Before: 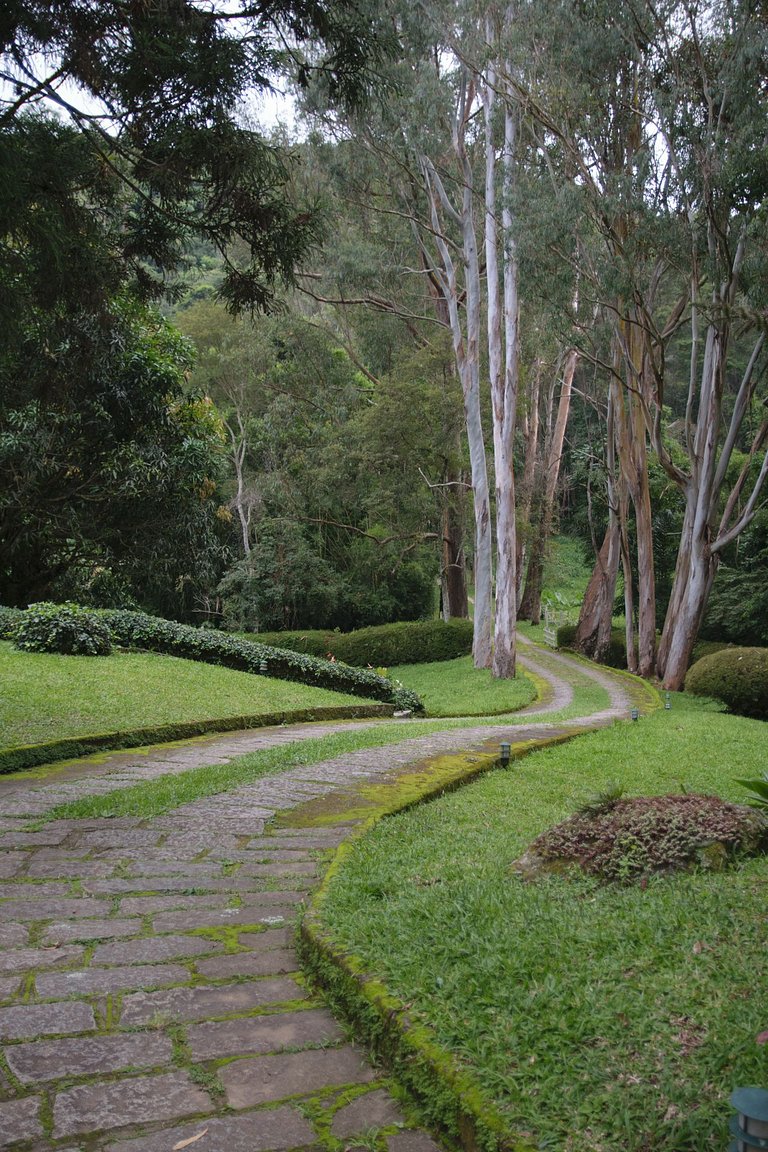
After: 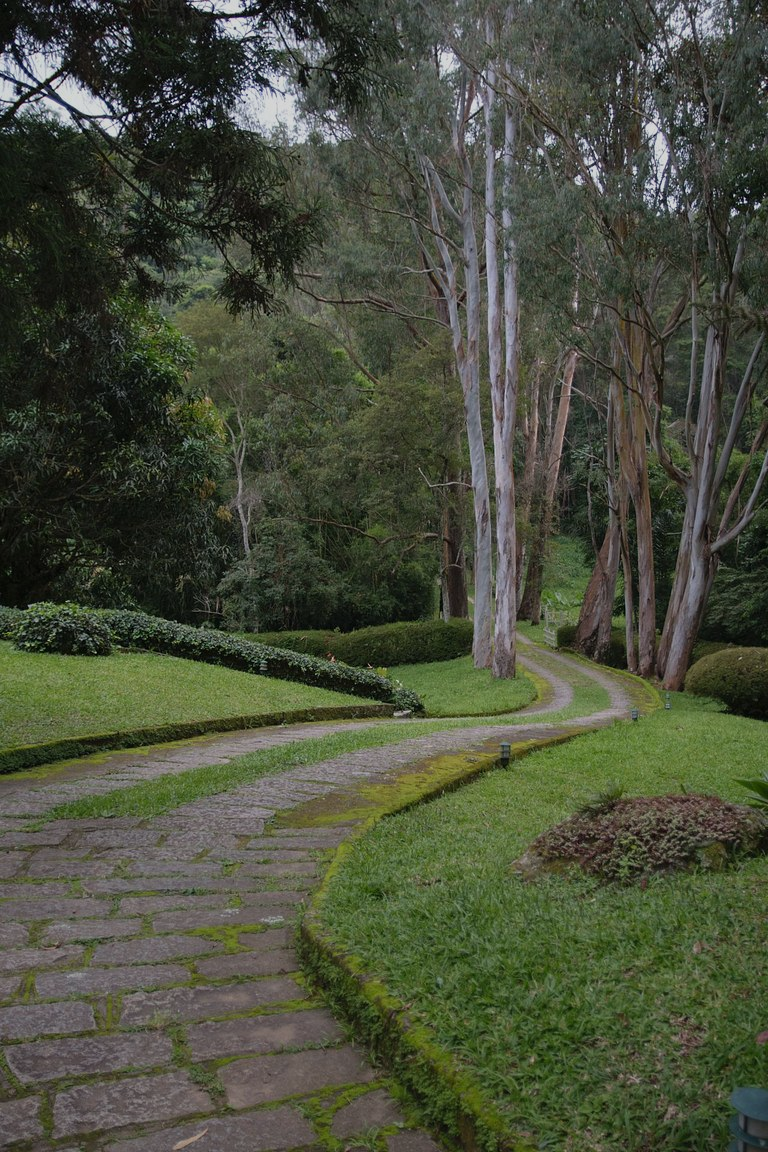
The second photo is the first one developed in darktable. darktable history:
exposure: exposure -0.574 EV, compensate highlight preservation false
